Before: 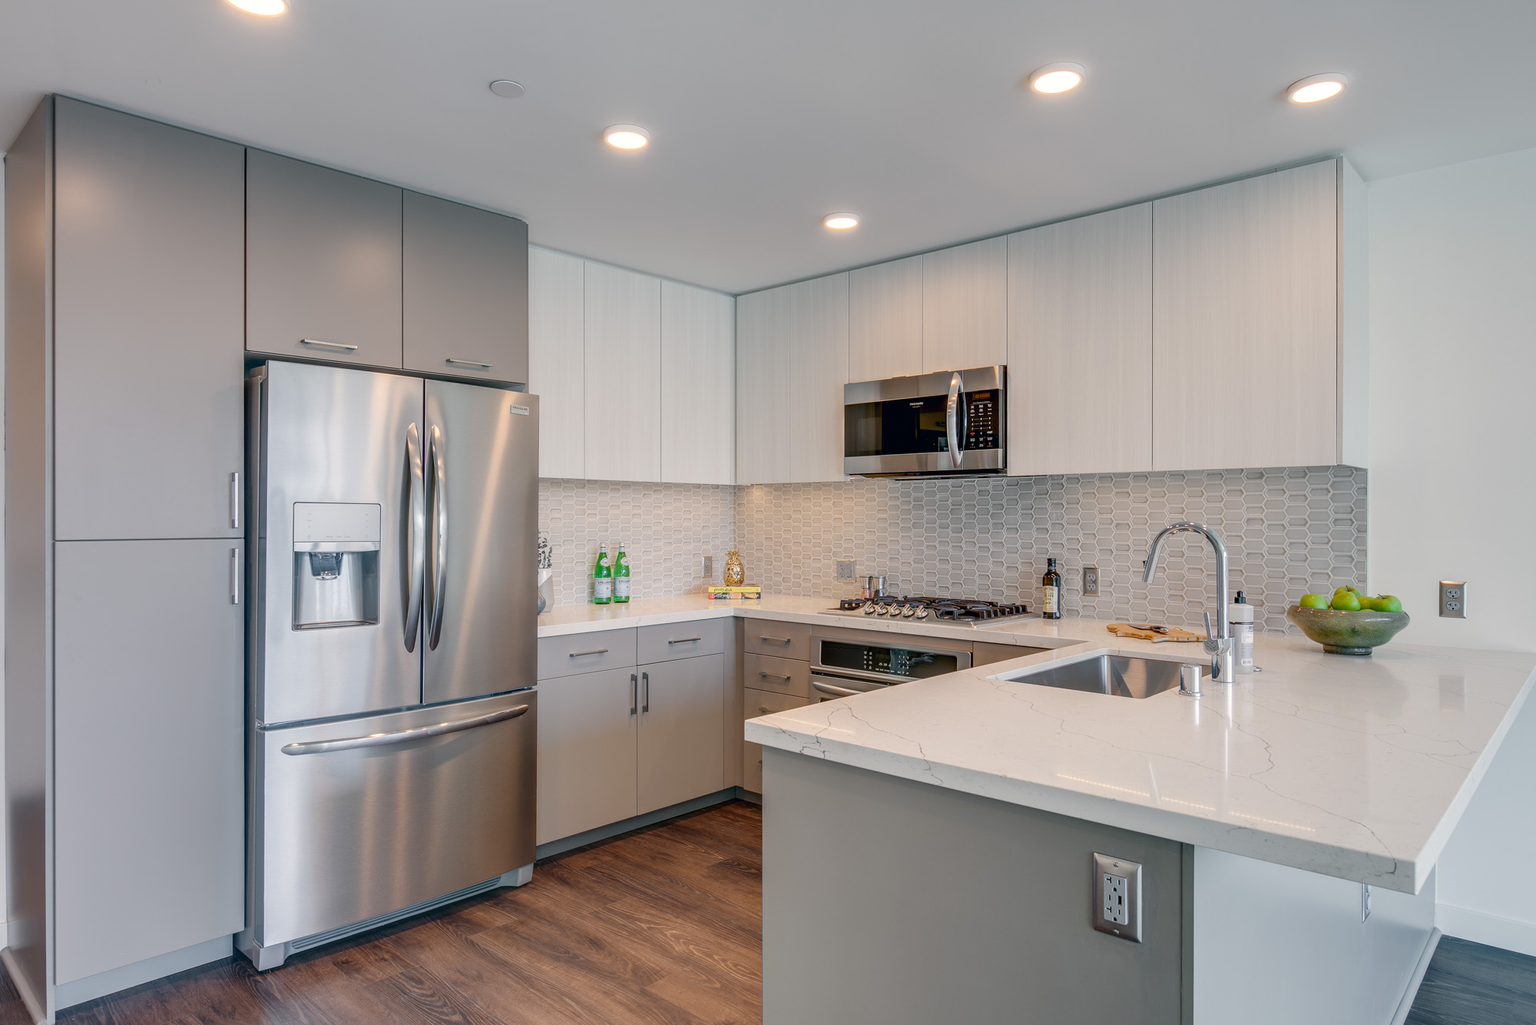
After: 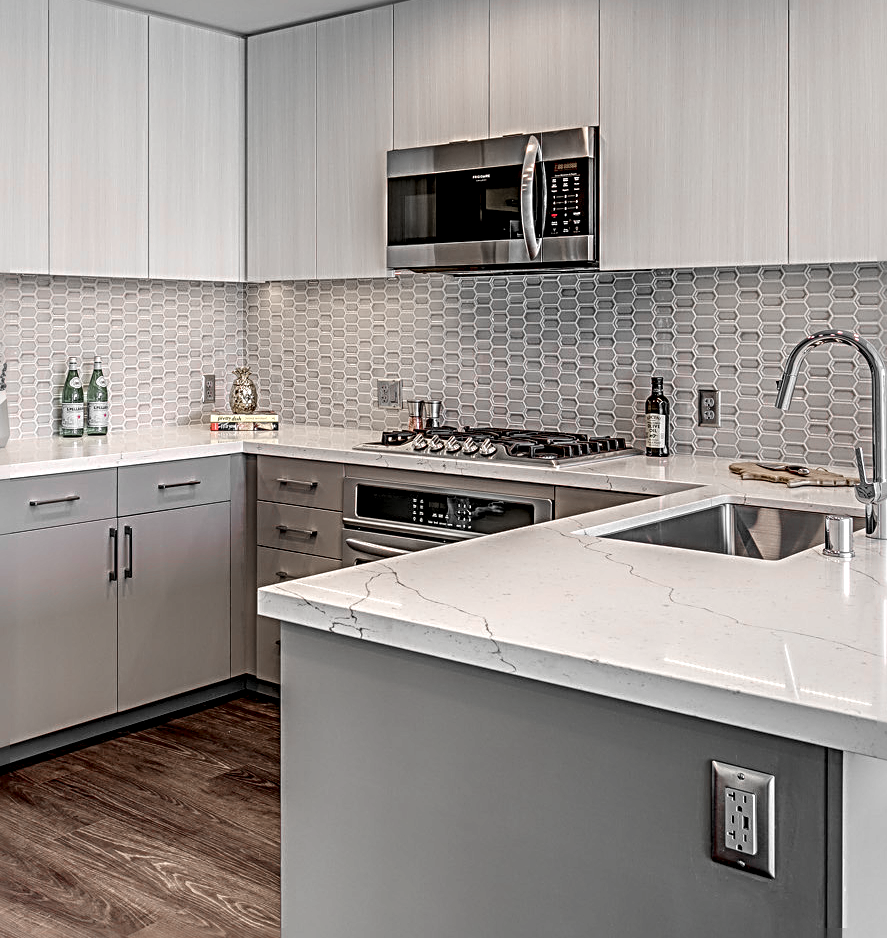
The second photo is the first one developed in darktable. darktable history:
sharpen: radius 3.708, amount 0.941
crop: left 35.638%, top 26.223%, right 20.01%, bottom 3.409%
local contrast: highlights 79%, shadows 56%, detail 175%, midtone range 0.429
color zones: curves: ch1 [(0, 0.831) (0.08, 0.771) (0.157, 0.268) (0.241, 0.207) (0.562, -0.005) (0.714, -0.013) (0.876, 0.01) (1, 0.831)]
